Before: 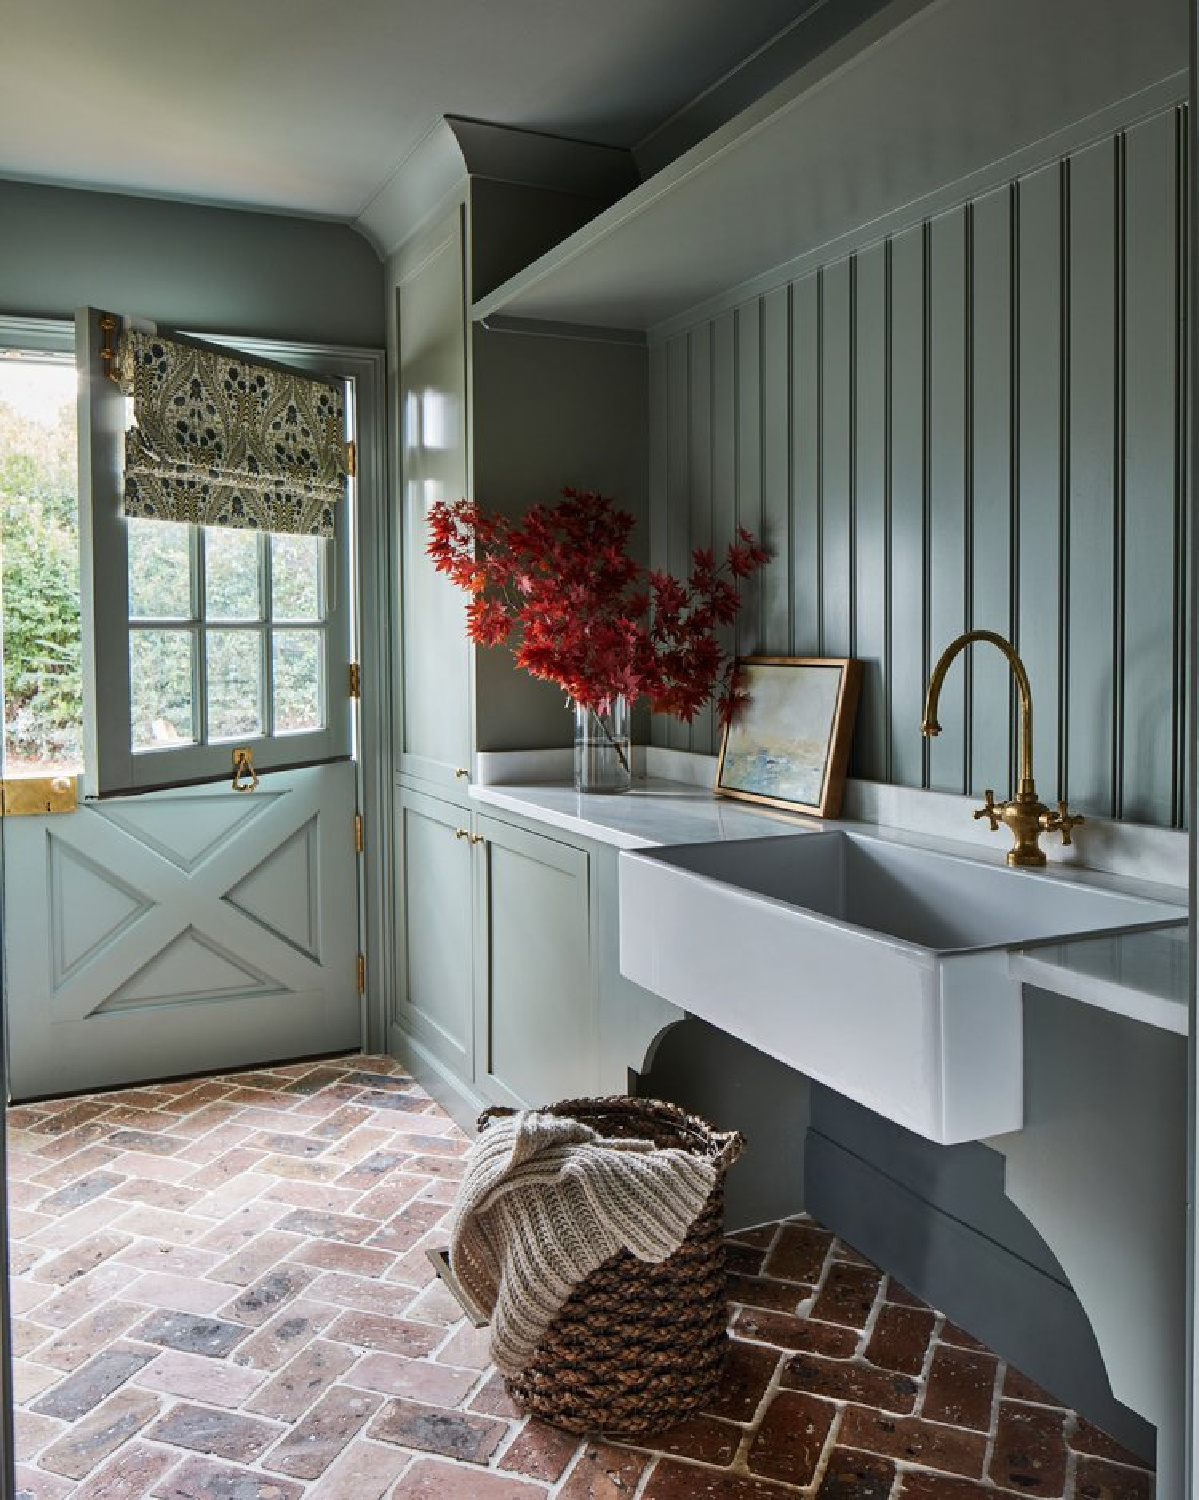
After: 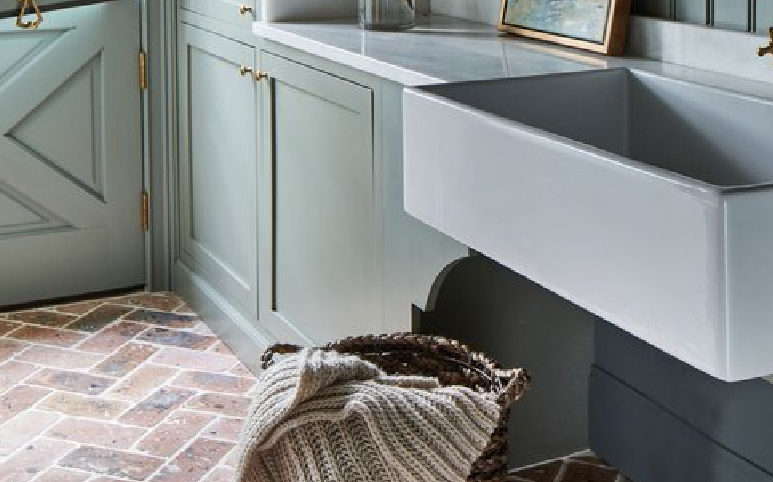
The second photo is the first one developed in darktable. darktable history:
crop: left 18.091%, top 50.903%, right 17.42%, bottom 16.918%
